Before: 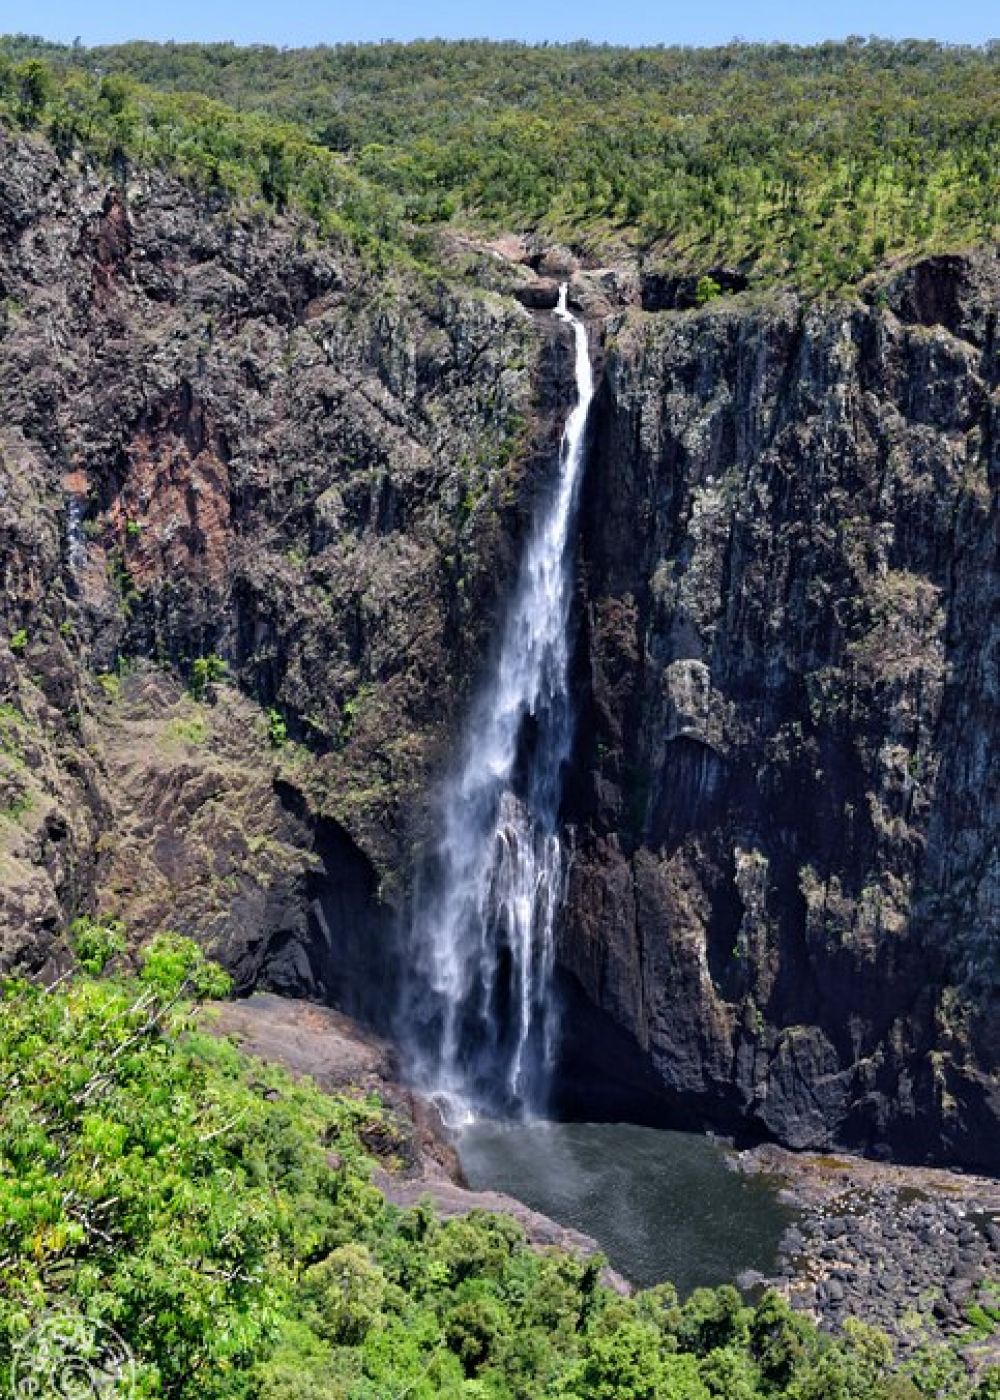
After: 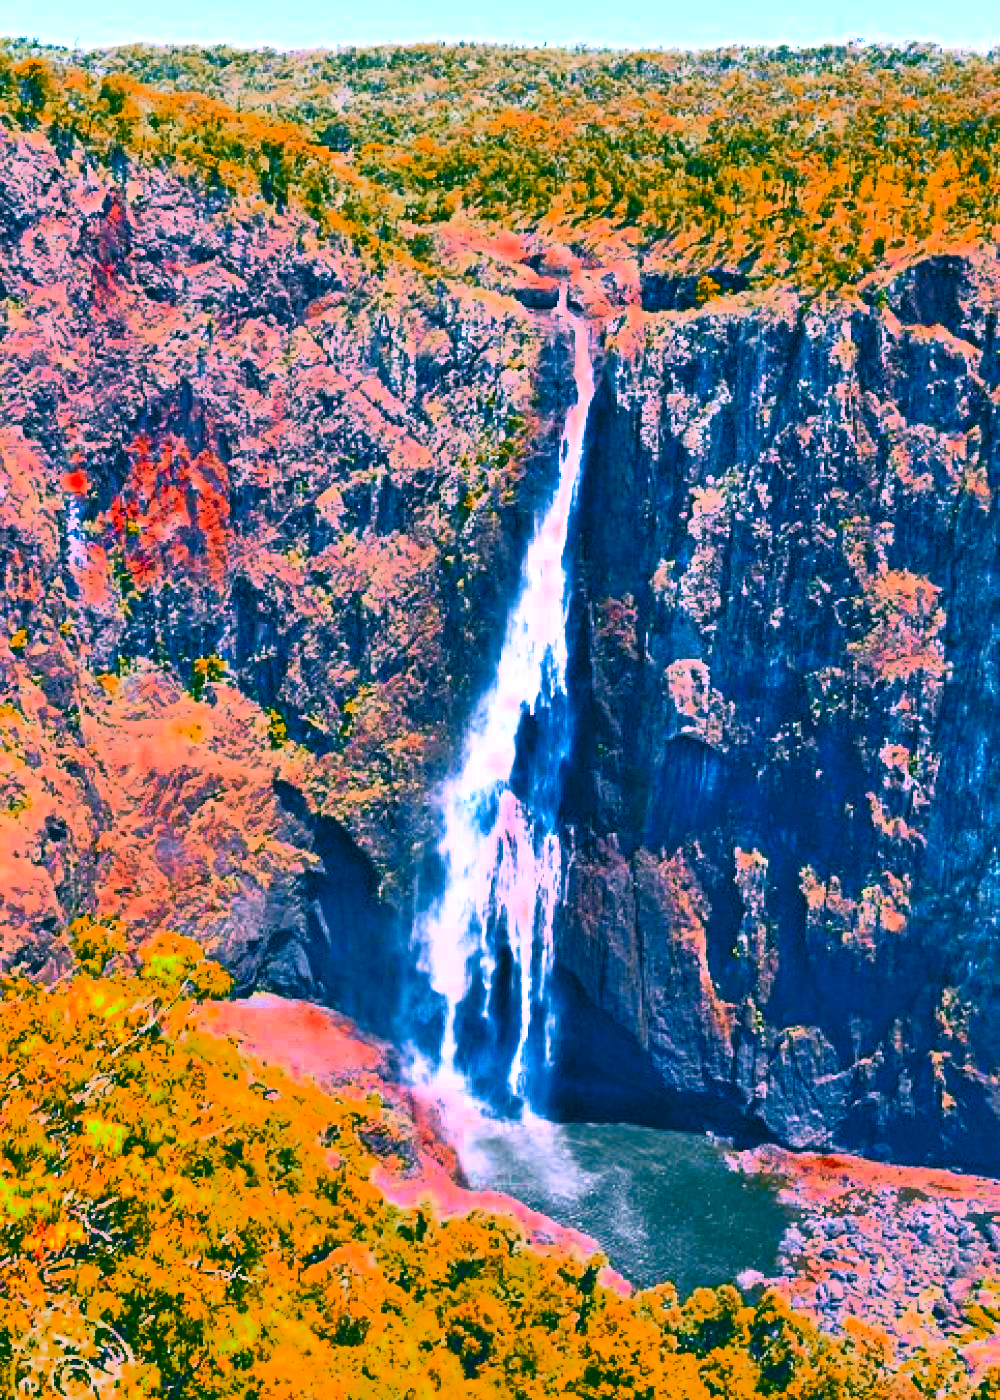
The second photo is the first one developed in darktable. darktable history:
contrast brightness saturation: contrast 0.985, brightness 0.989, saturation 0.993
color zones: curves: ch0 [(0, 0.299) (0.25, 0.383) (0.456, 0.352) (0.736, 0.571)]; ch1 [(0, 0.63) (0.151, 0.568) (0.254, 0.416) (0.47, 0.558) (0.732, 0.37) (0.909, 0.492)]; ch2 [(0.004, 0.604) (0.158, 0.443) (0.257, 0.403) (0.761, 0.468)]
color correction: highlights a* 16.57, highlights b* 0.299, shadows a* -15.39, shadows b* -14.27, saturation 1.51
exposure: exposure 0.203 EV, compensate exposure bias true, compensate highlight preservation false
